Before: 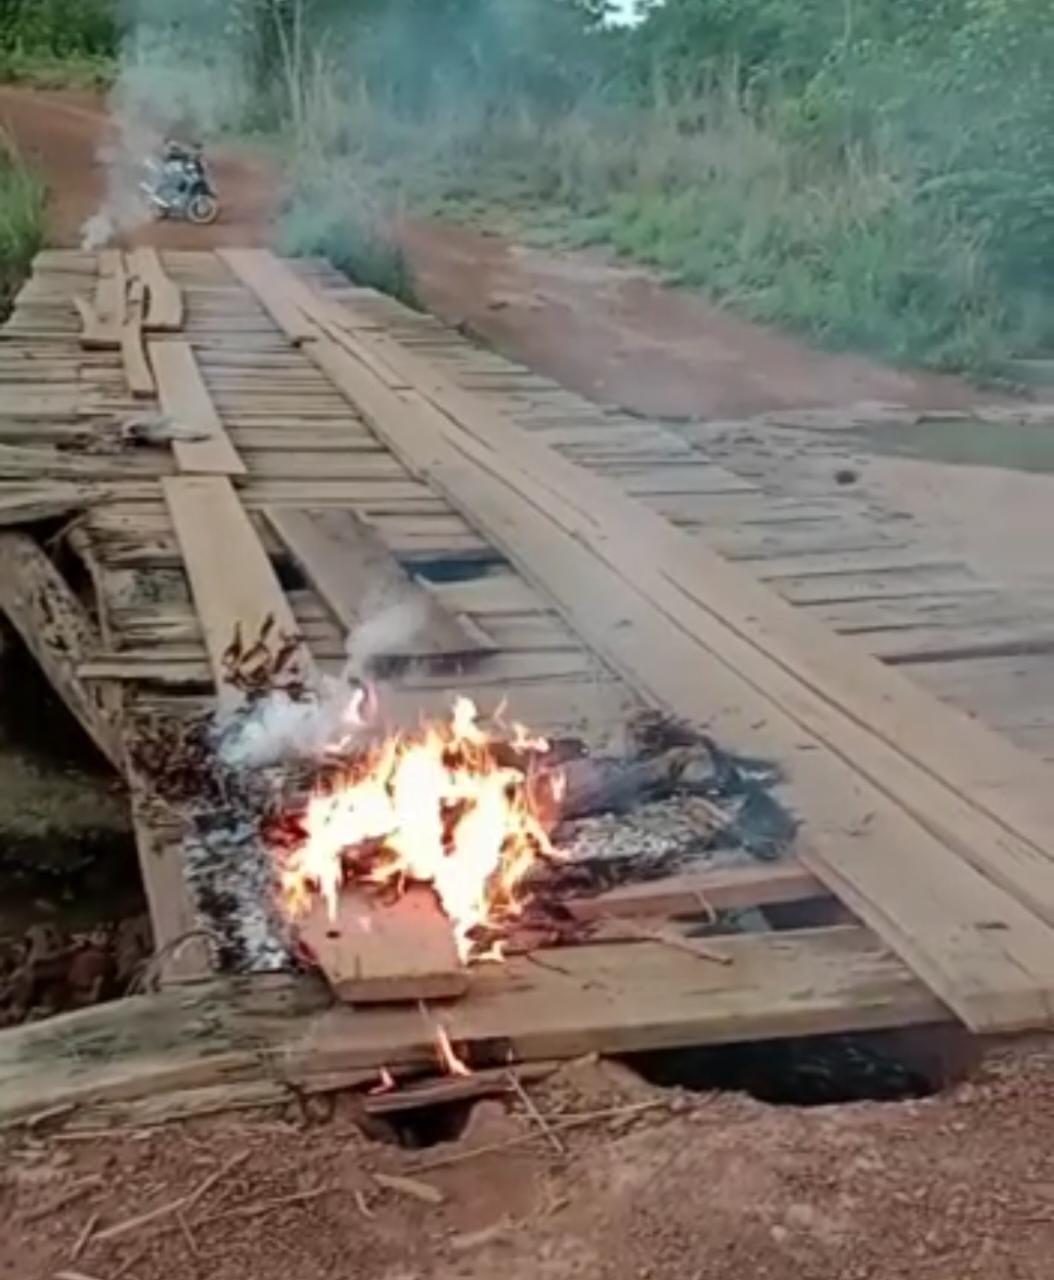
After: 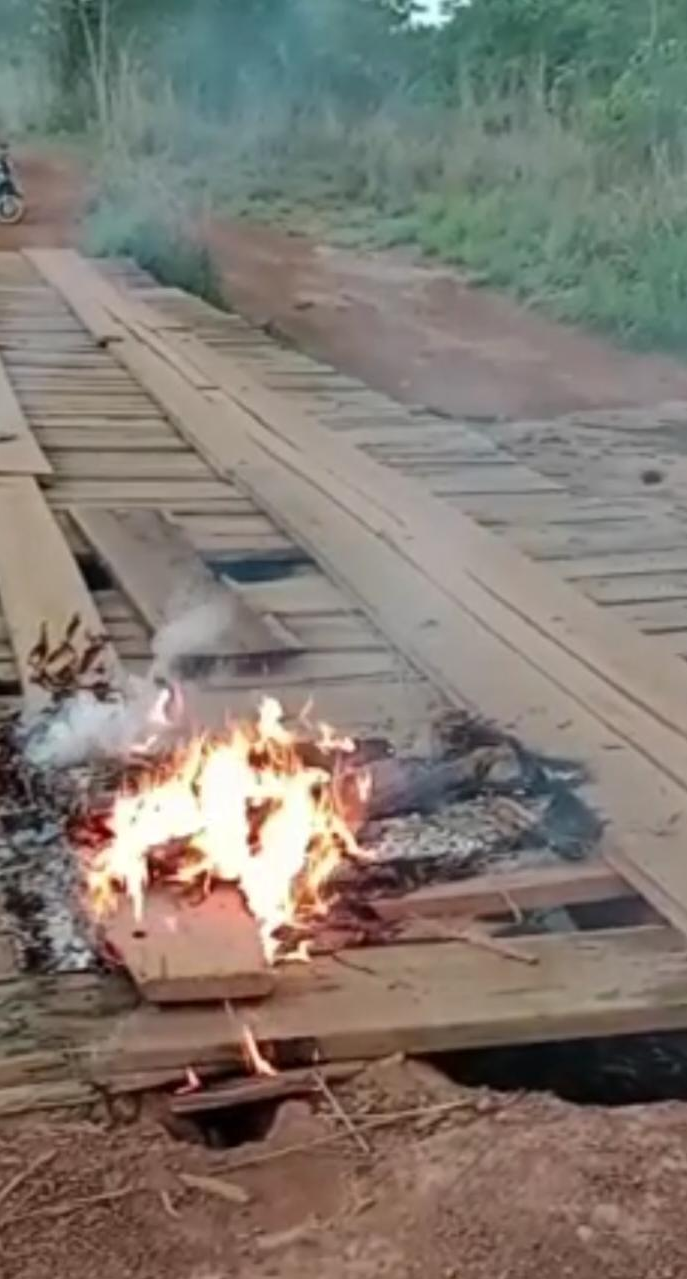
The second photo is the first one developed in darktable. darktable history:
color correction: highlights b* -0.032
crop and rotate: left 18.495%, right 16.247%
tone equalizer: edges refinement/feathering 500, mask exposure compensation -1.57 EV, preserve details no
